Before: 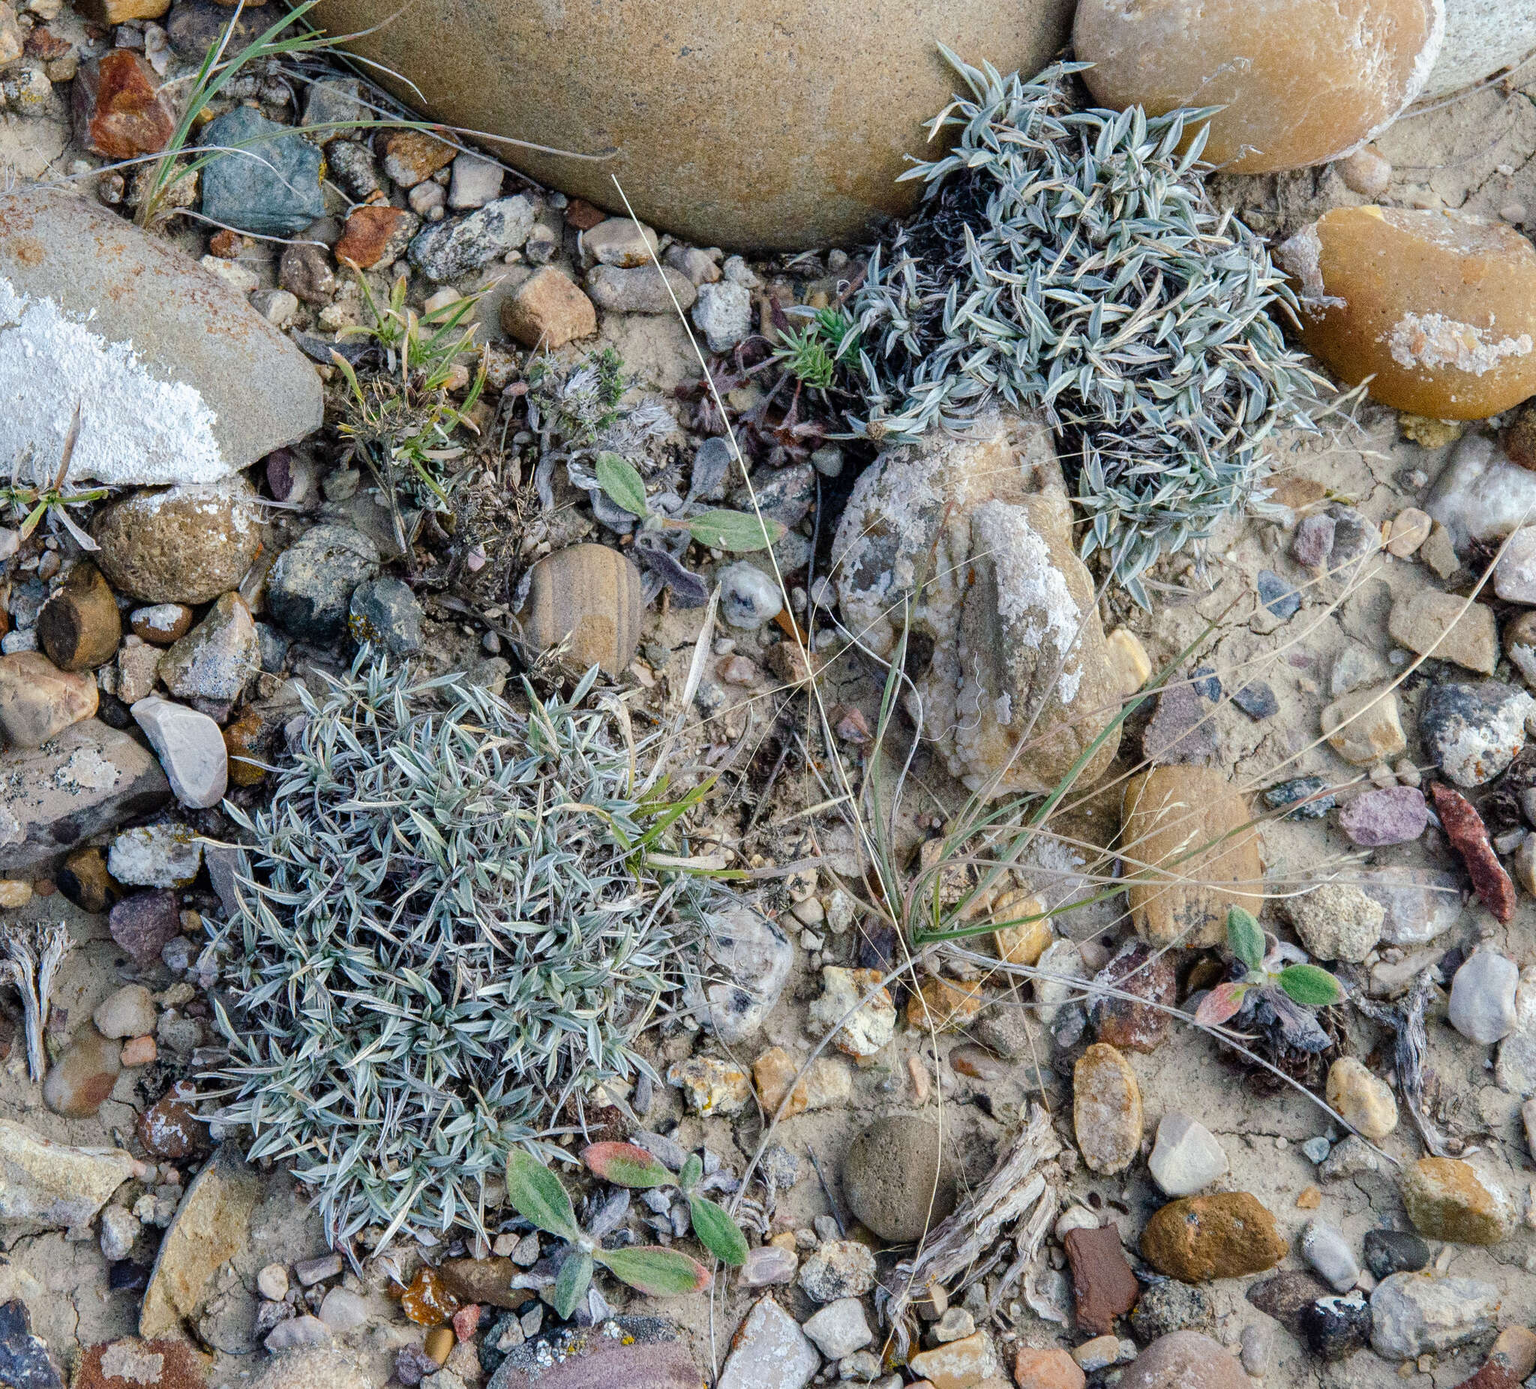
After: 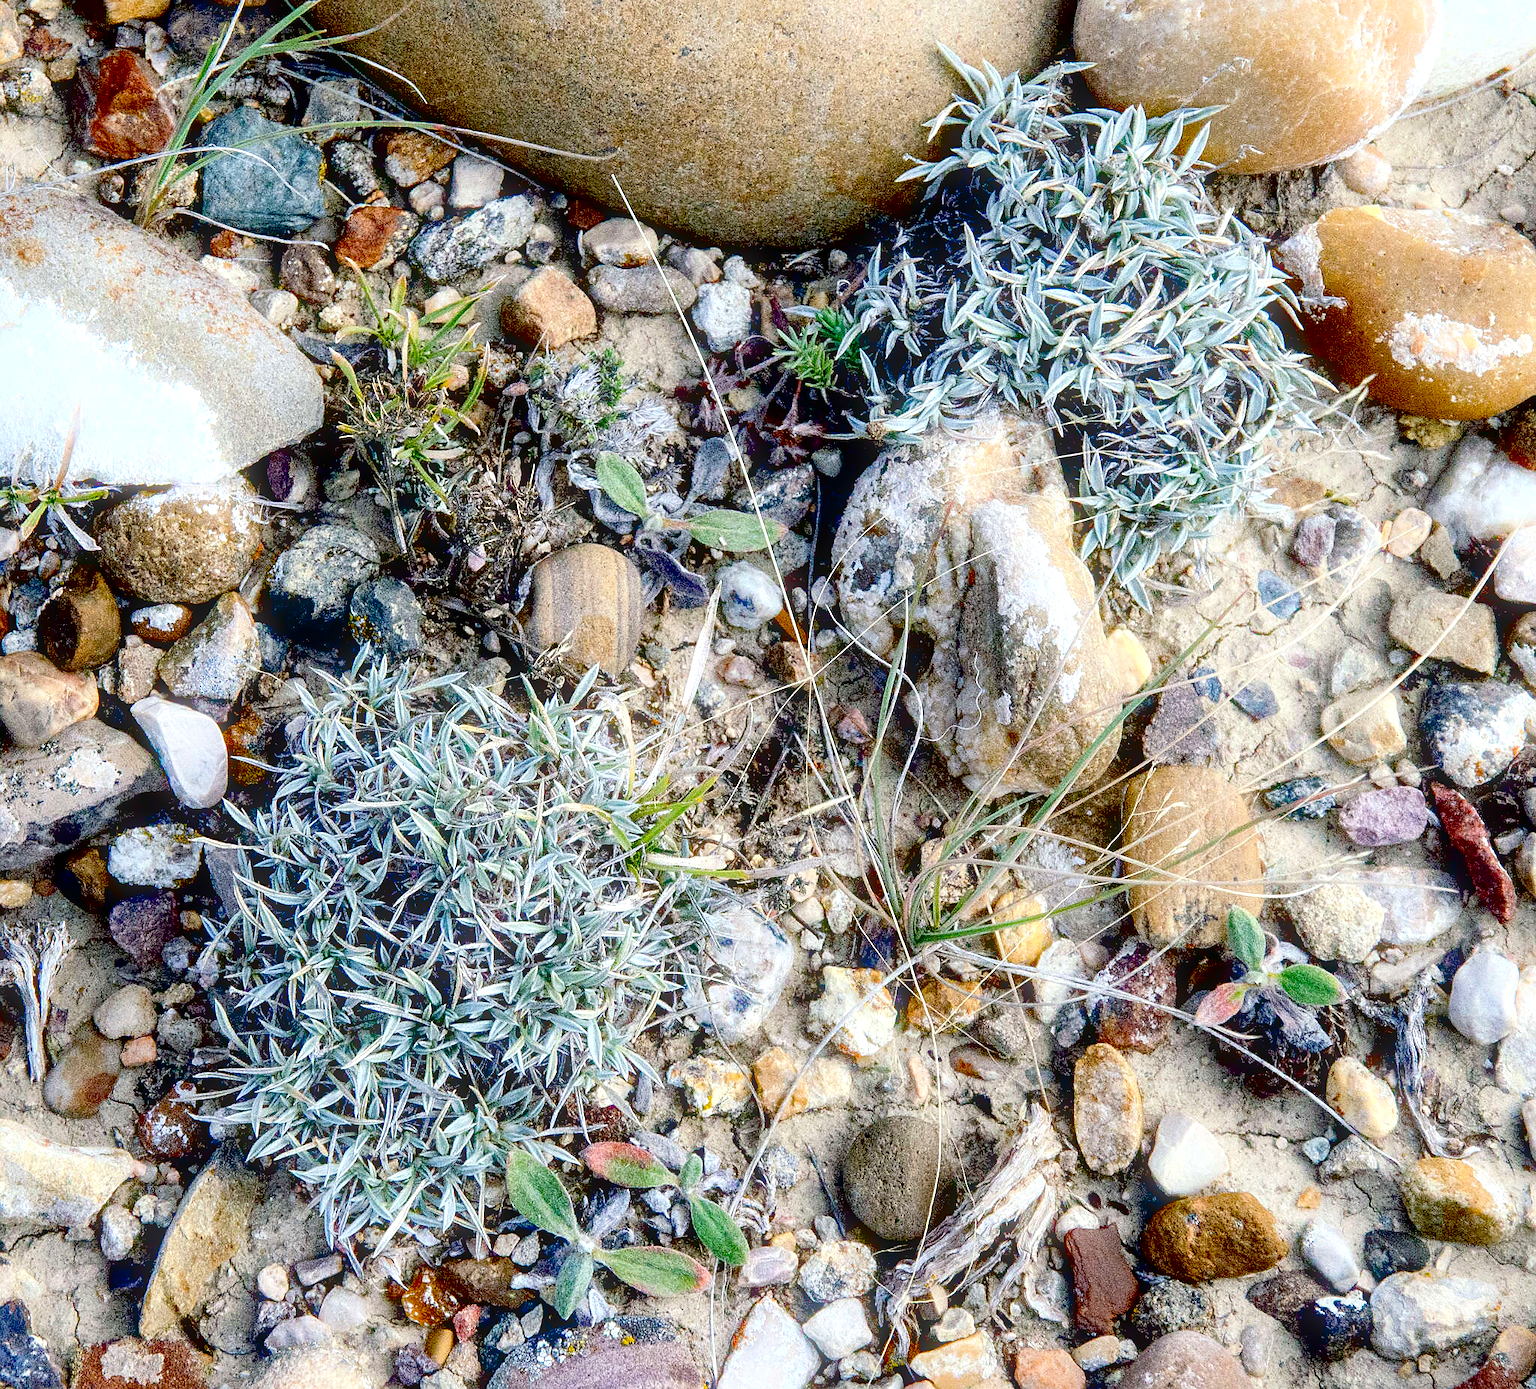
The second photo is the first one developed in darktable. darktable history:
exposure: black level correction 0.04, exposure 0.5 EV, compensate highlight preservation false
local contrast: mode bilateral grid, contrast 20, coarseness 50, detail 130%, midtone range 0.2
bloom: size 5%, threshold 95%, strength 15%
sharpen: radius 1, threshold 1
